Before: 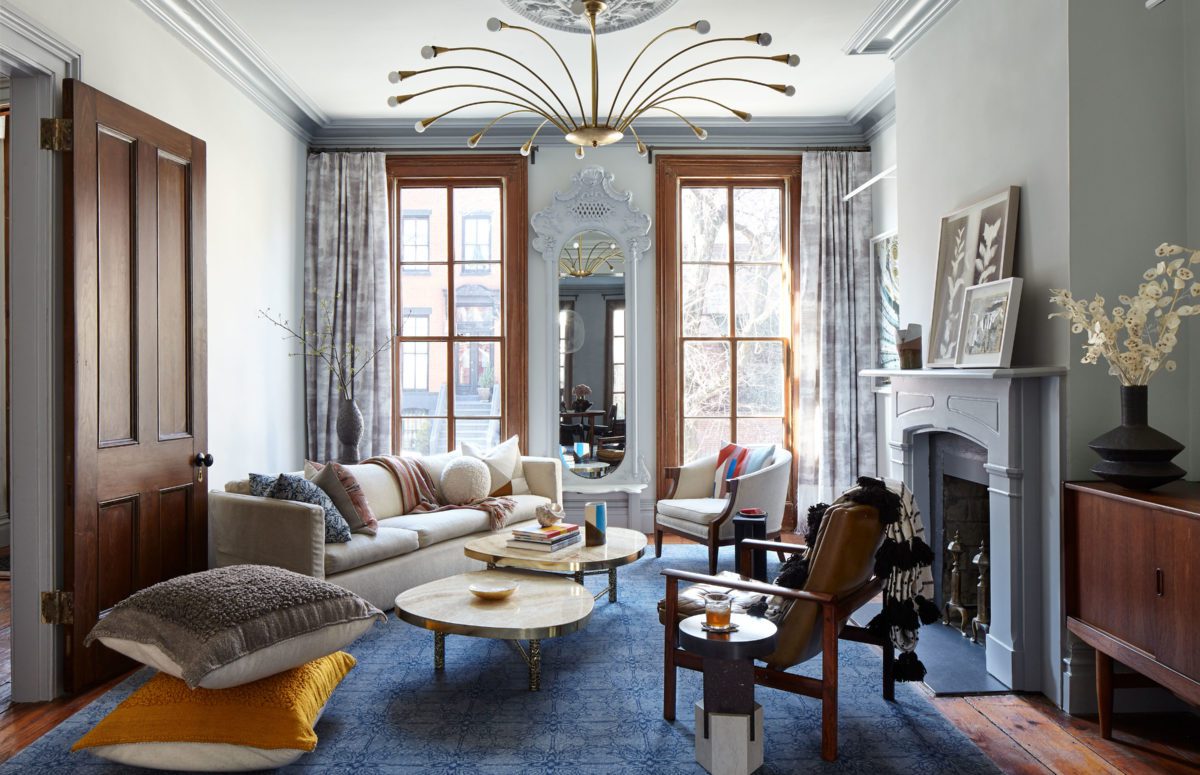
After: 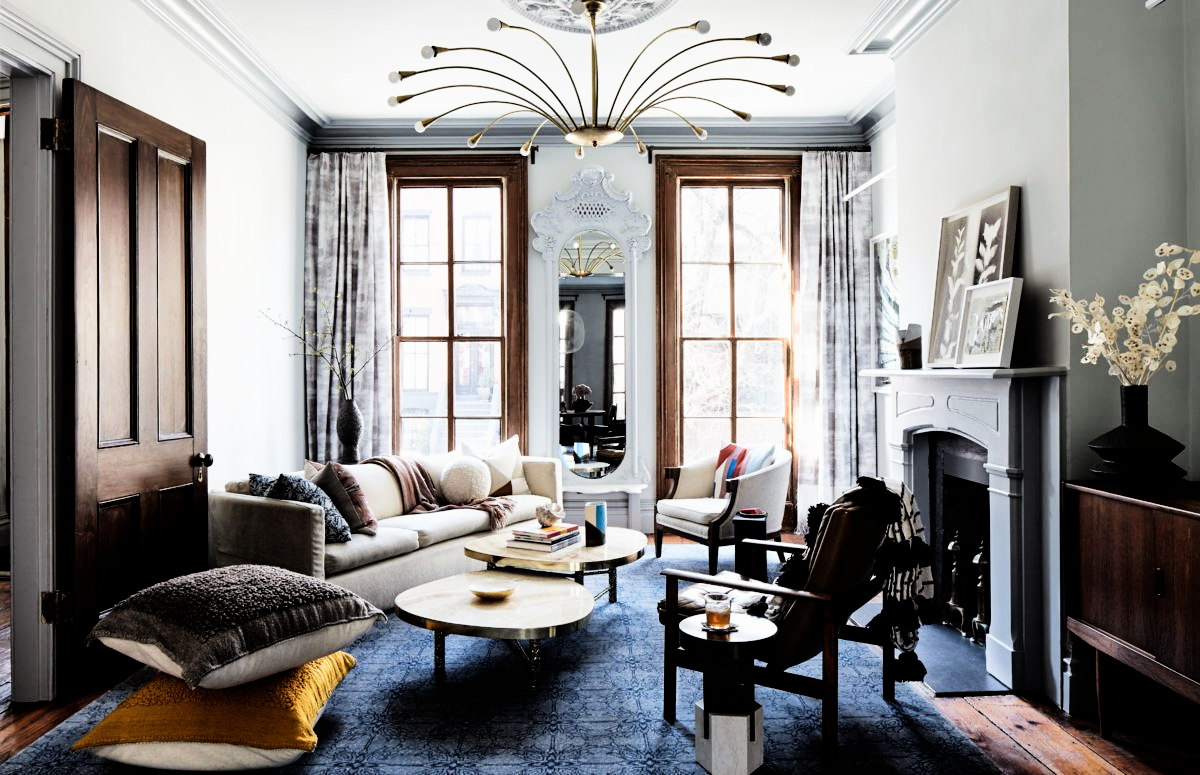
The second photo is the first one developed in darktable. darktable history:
tone equalizer: -8 EV -0.75 EV, -7 EV -0.7 EV, -6 EV -0.6 EV, -5 EV -0.4 EV, -3 EV 0.4 EV, -2 EV 0.6 EV, -1 EV 0.7 EV, +0 EV 0.75 EV, edges refinement/feathering 500, mask exposure compensation -1.57 EV, preserve details no
filmic rgb: black relative exposure -5 EV, white relative exposure 3.5 EV, hardness 3.19, contrast 1.4, highlights saturation mix -50%
